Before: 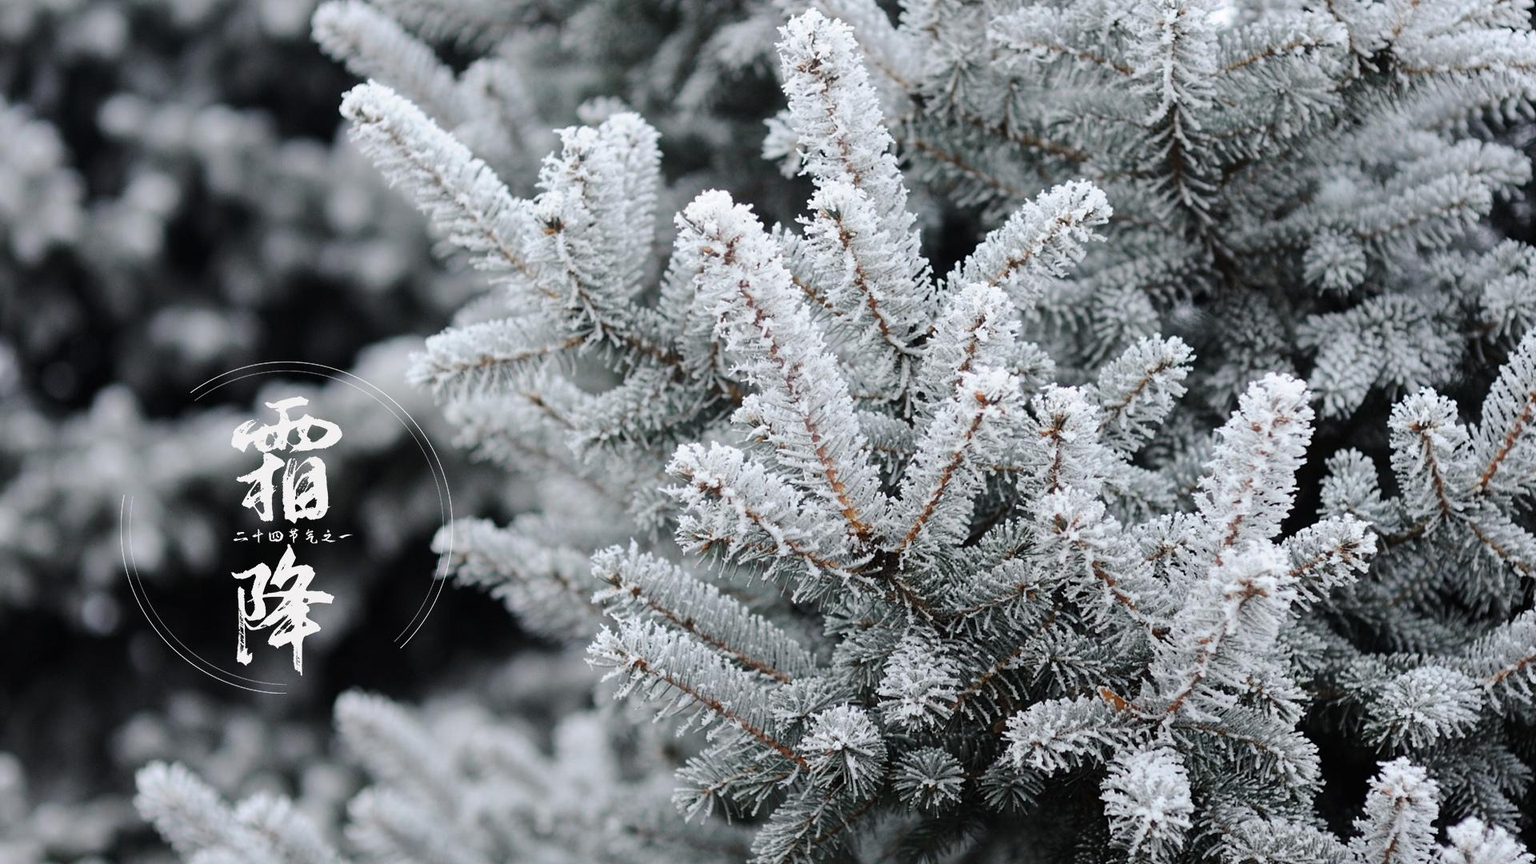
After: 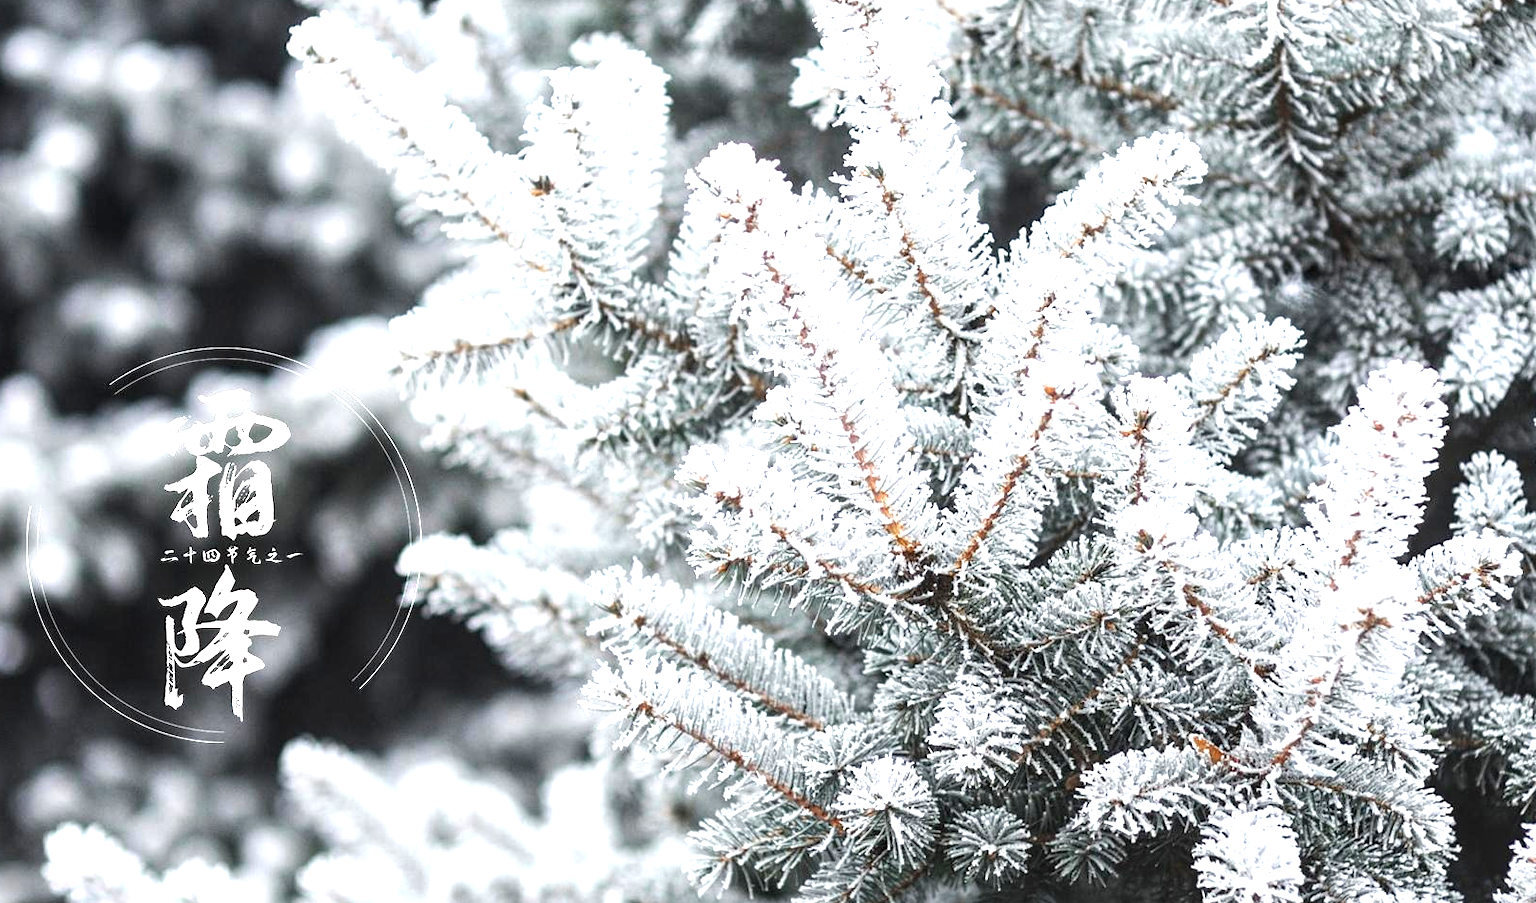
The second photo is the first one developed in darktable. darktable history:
crop: left 6.439%, top 8.08%, right 9.527%, bottom 3.964%
exposure: black level correction 0, exposure 1.388 EV, compensate highlight preservation false
local contrast: on, module defaults
